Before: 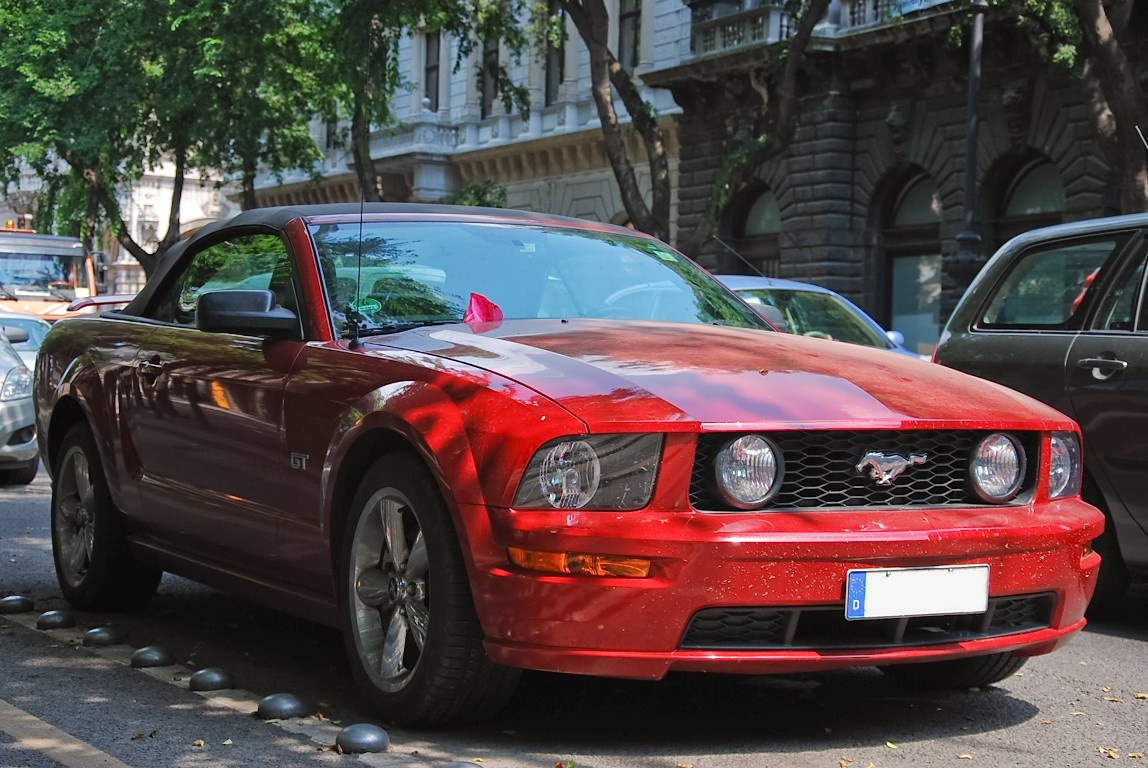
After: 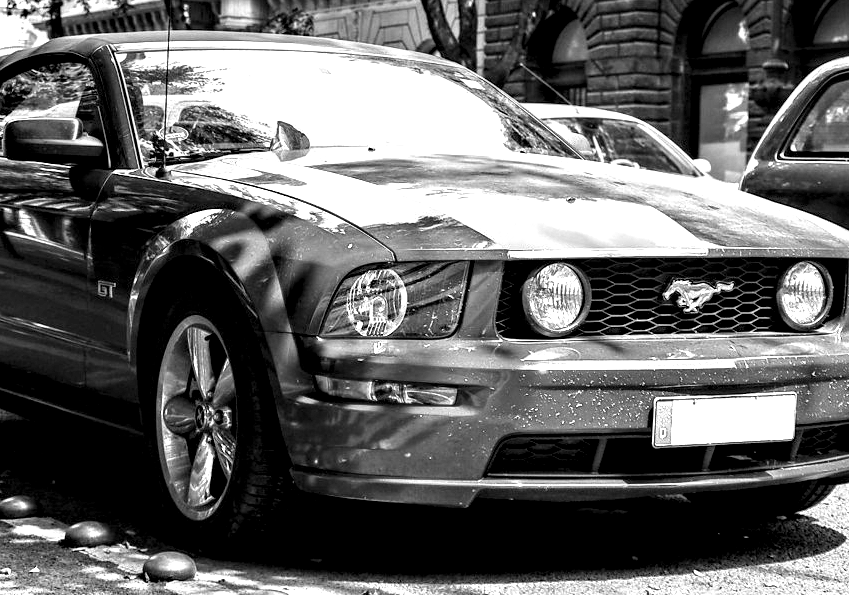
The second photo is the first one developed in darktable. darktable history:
color calibration: output gray [0.267, 0.423, 0.261, 0], illuminant Planckian (black body), adaptation linear Bradford (ICC v4), x 0.364, y 0.366, temperature 4418.72 K
local contrast: shadows 176%, detail 223%
exposure: exposure 0.516 EV, compensate exposure bias true, compensate highlight preservation false
crop: left 16.863%, top 22.409%, right 9.134%
